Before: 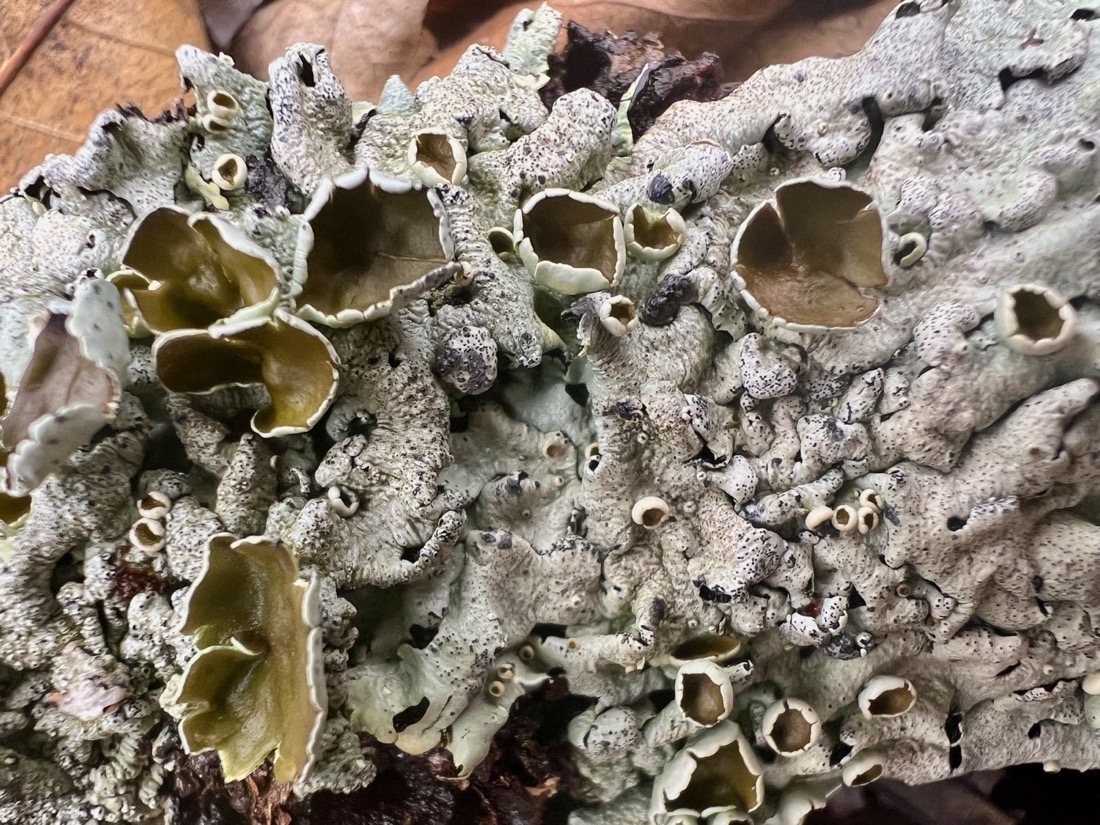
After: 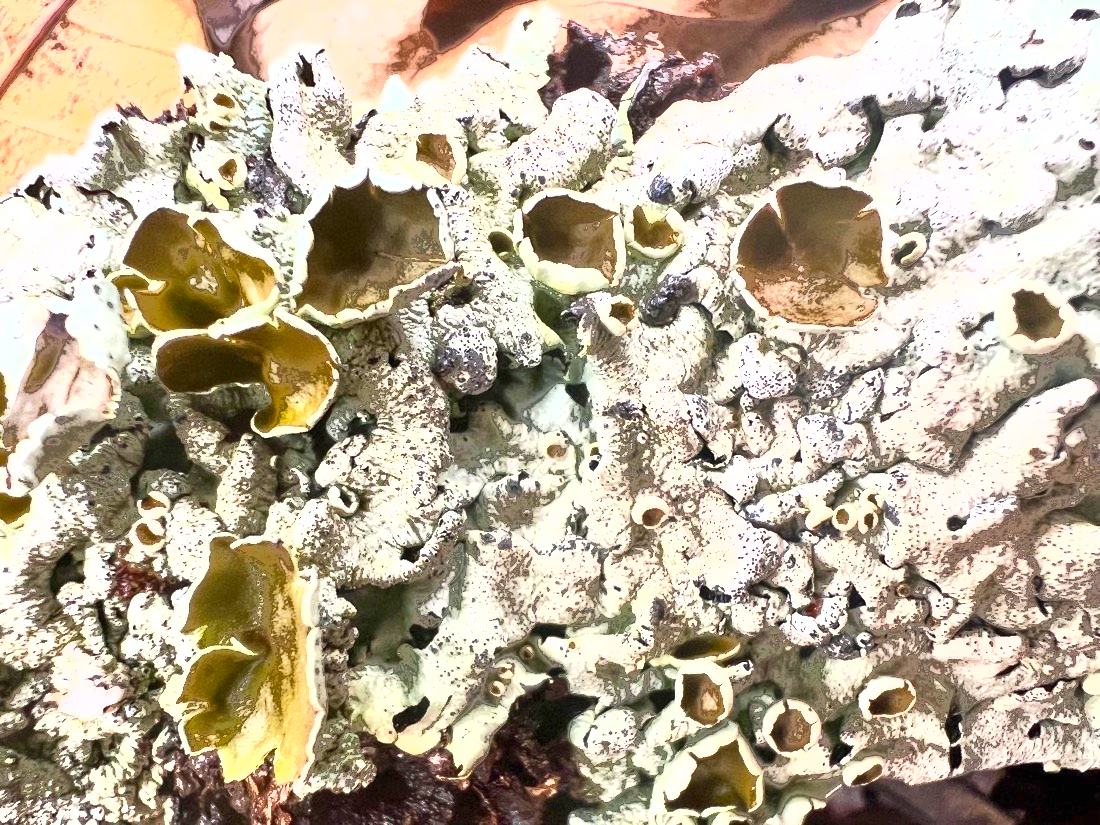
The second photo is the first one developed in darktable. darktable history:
exposure: black level correction 0, exposure 1.5 EV, compensate exposure bias true, compensate highlight preservation false
fill light: exposure -0.73 EV, center 0.69, width 2.2
